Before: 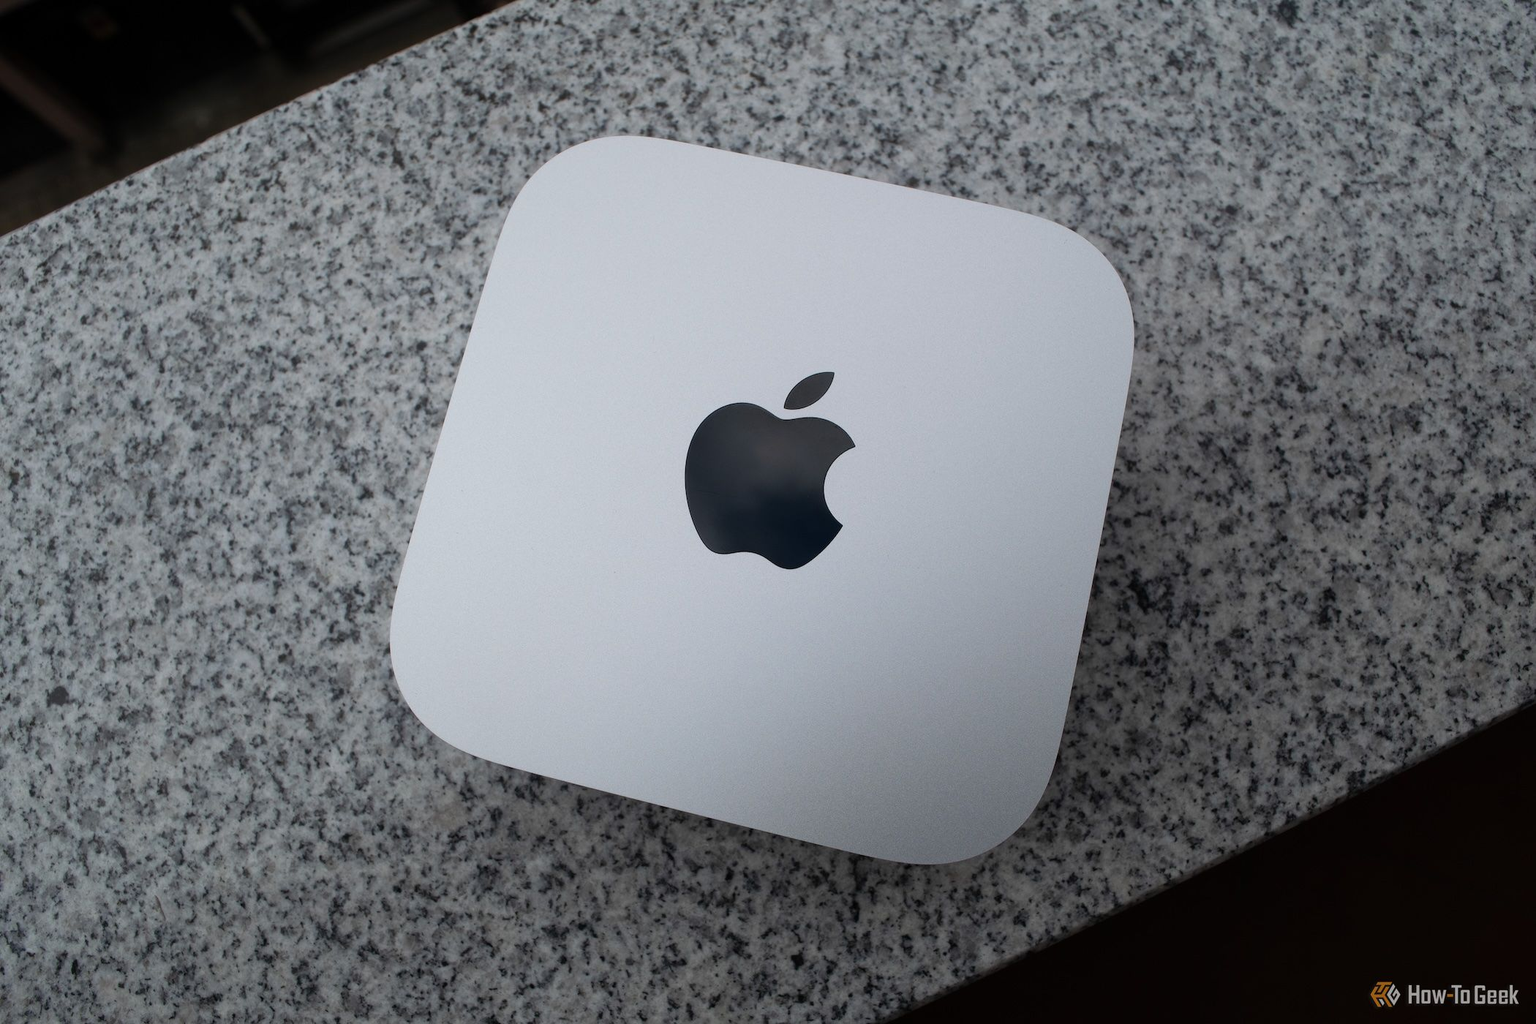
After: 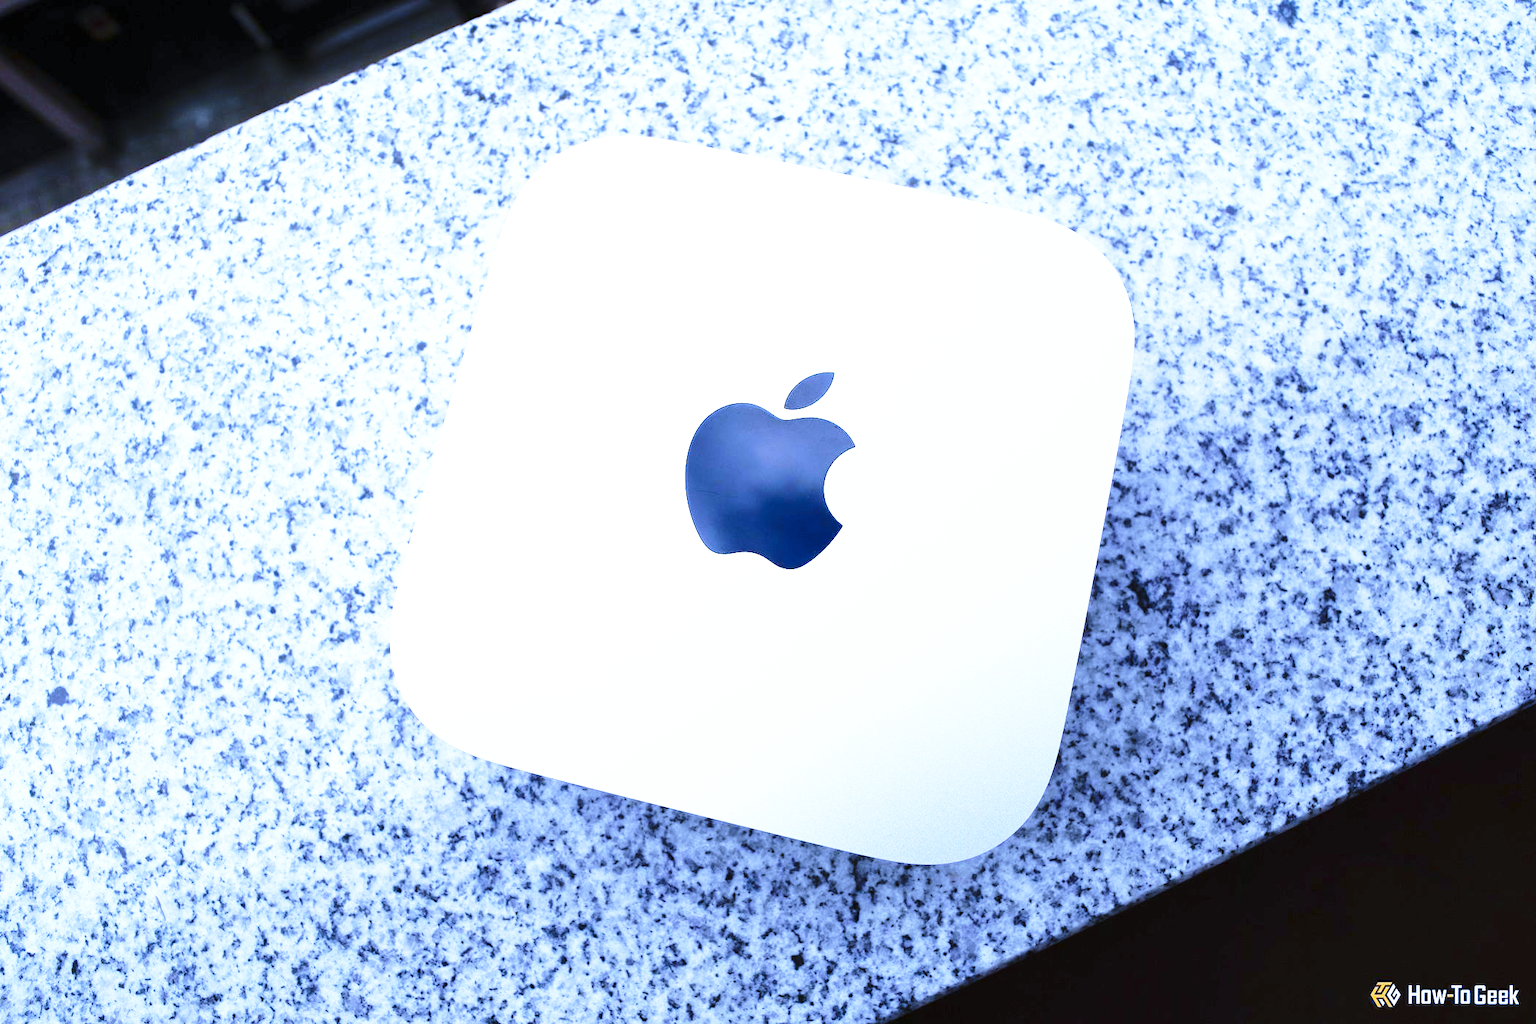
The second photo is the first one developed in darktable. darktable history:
exposure: black level correction 0, exposure 1.55 EV, compensate exposure bias true, compensate highlight preservation false
white balance: red 0.766, blue 1.537
base curve: curves: ch0 [(0, 0) (0.026, 0.03) (0.109, 0.232) (0.351, 0.748) (0.669, 0.968) (1, 1)], preserve colors none
